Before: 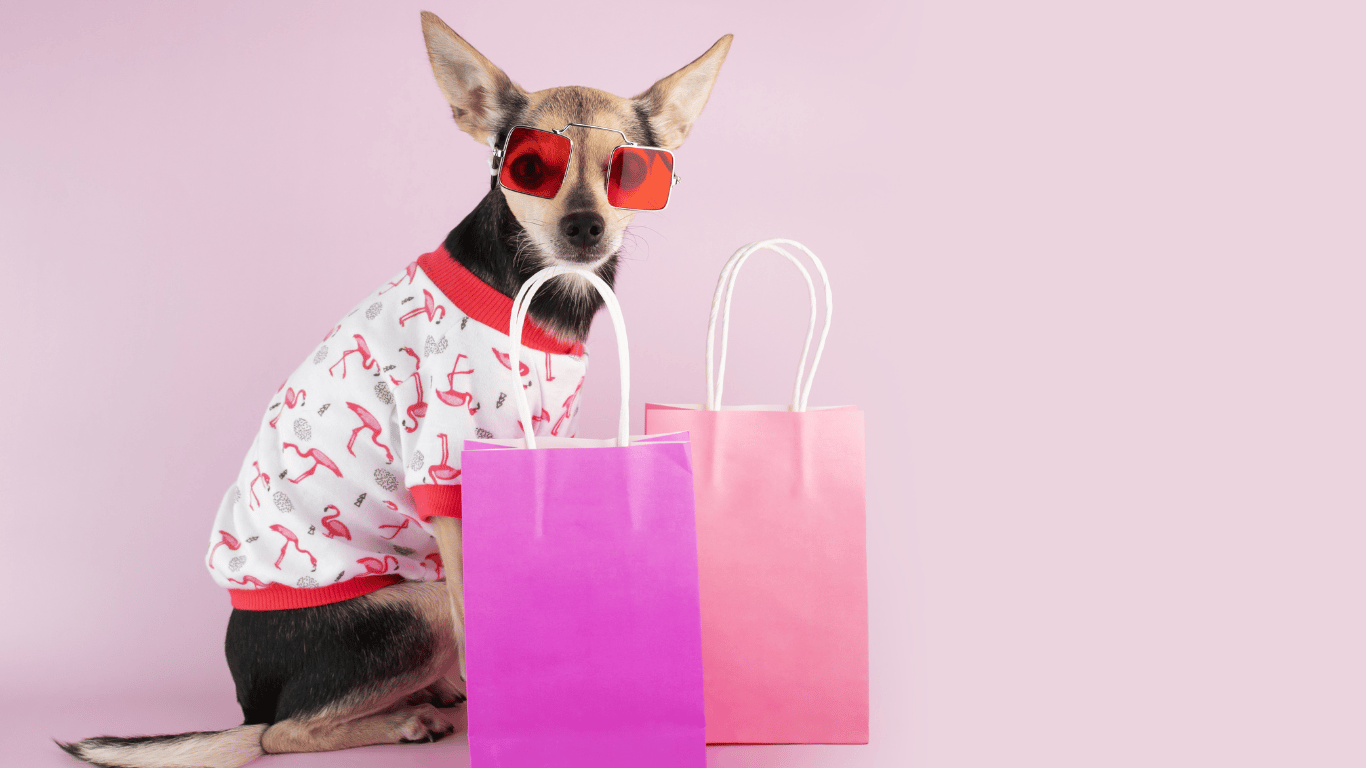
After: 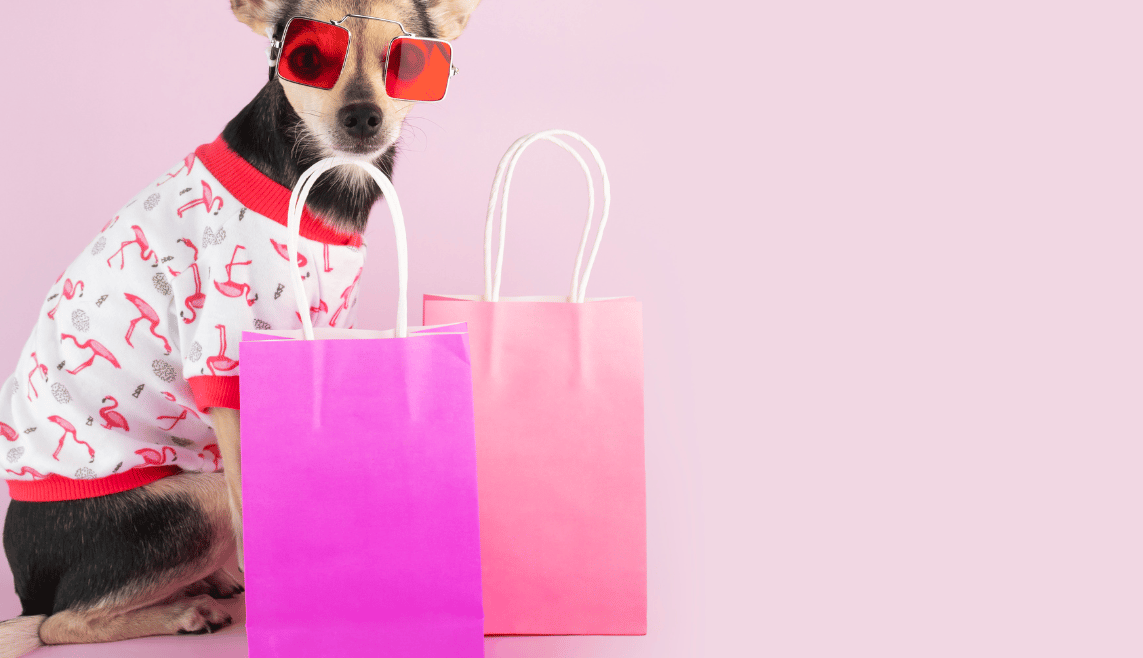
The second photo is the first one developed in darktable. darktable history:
crop: left 16.315%, top 14.246%
contrast brightness saturation: contrast 0.03, brightness 0.06, saturation 0.13
